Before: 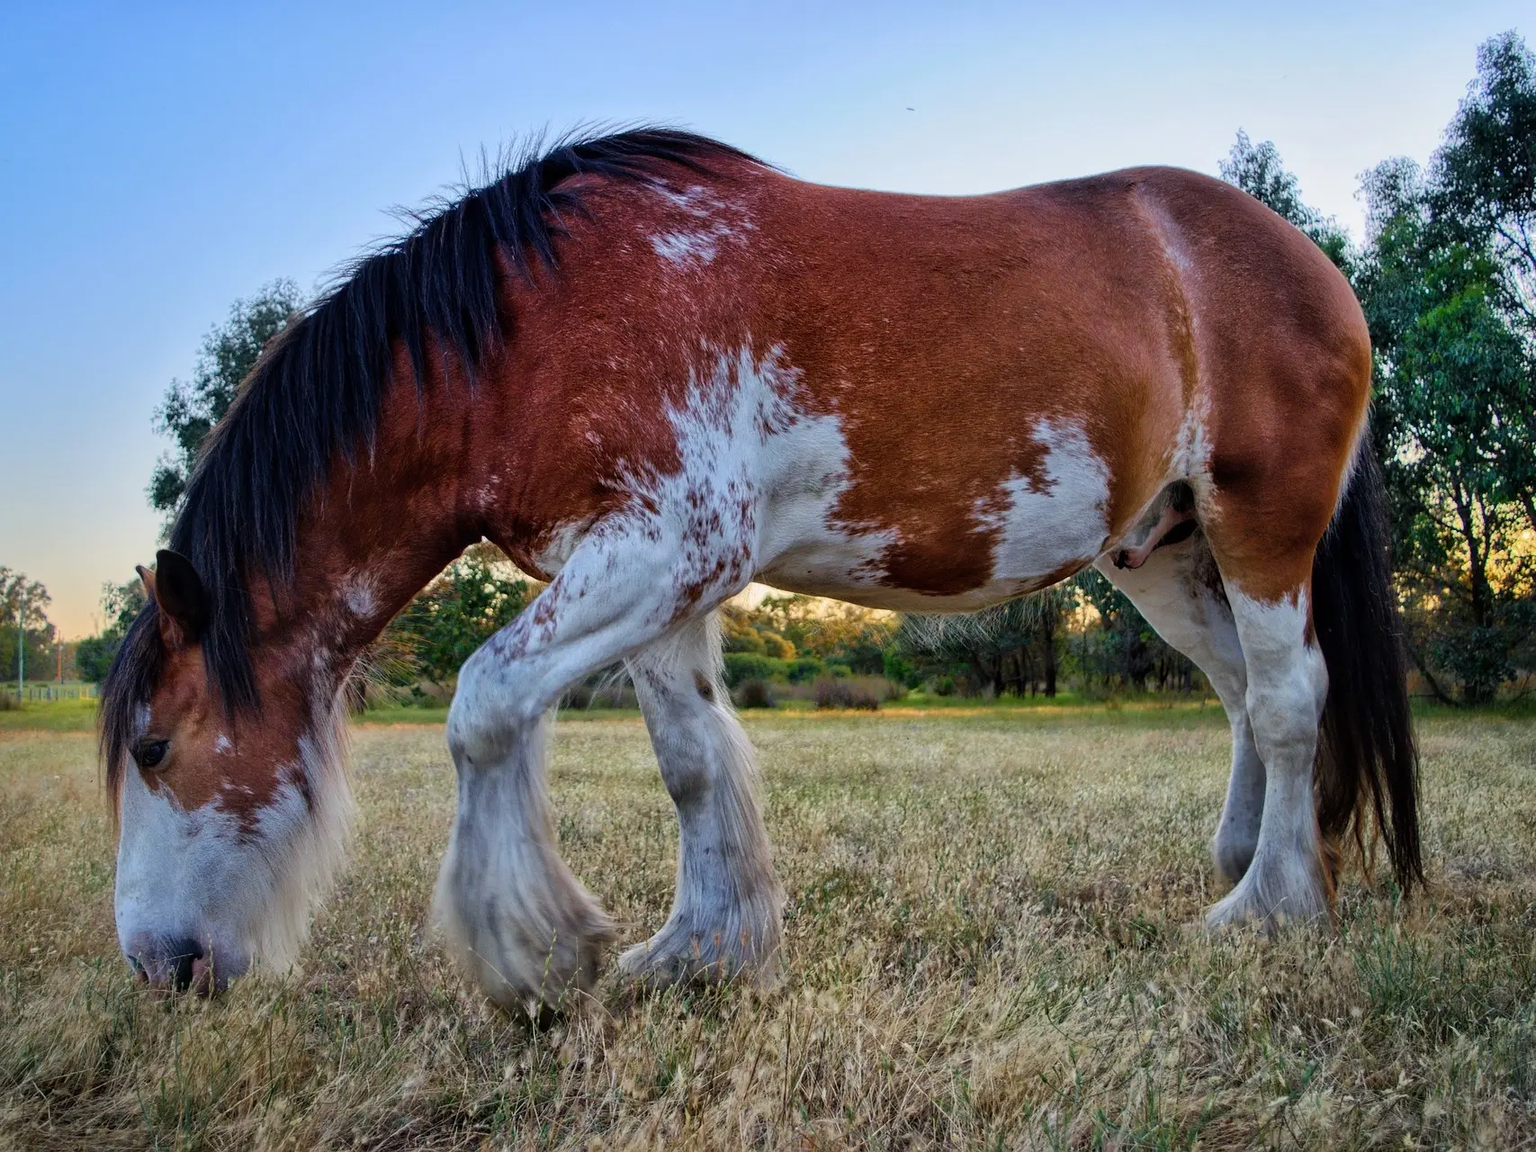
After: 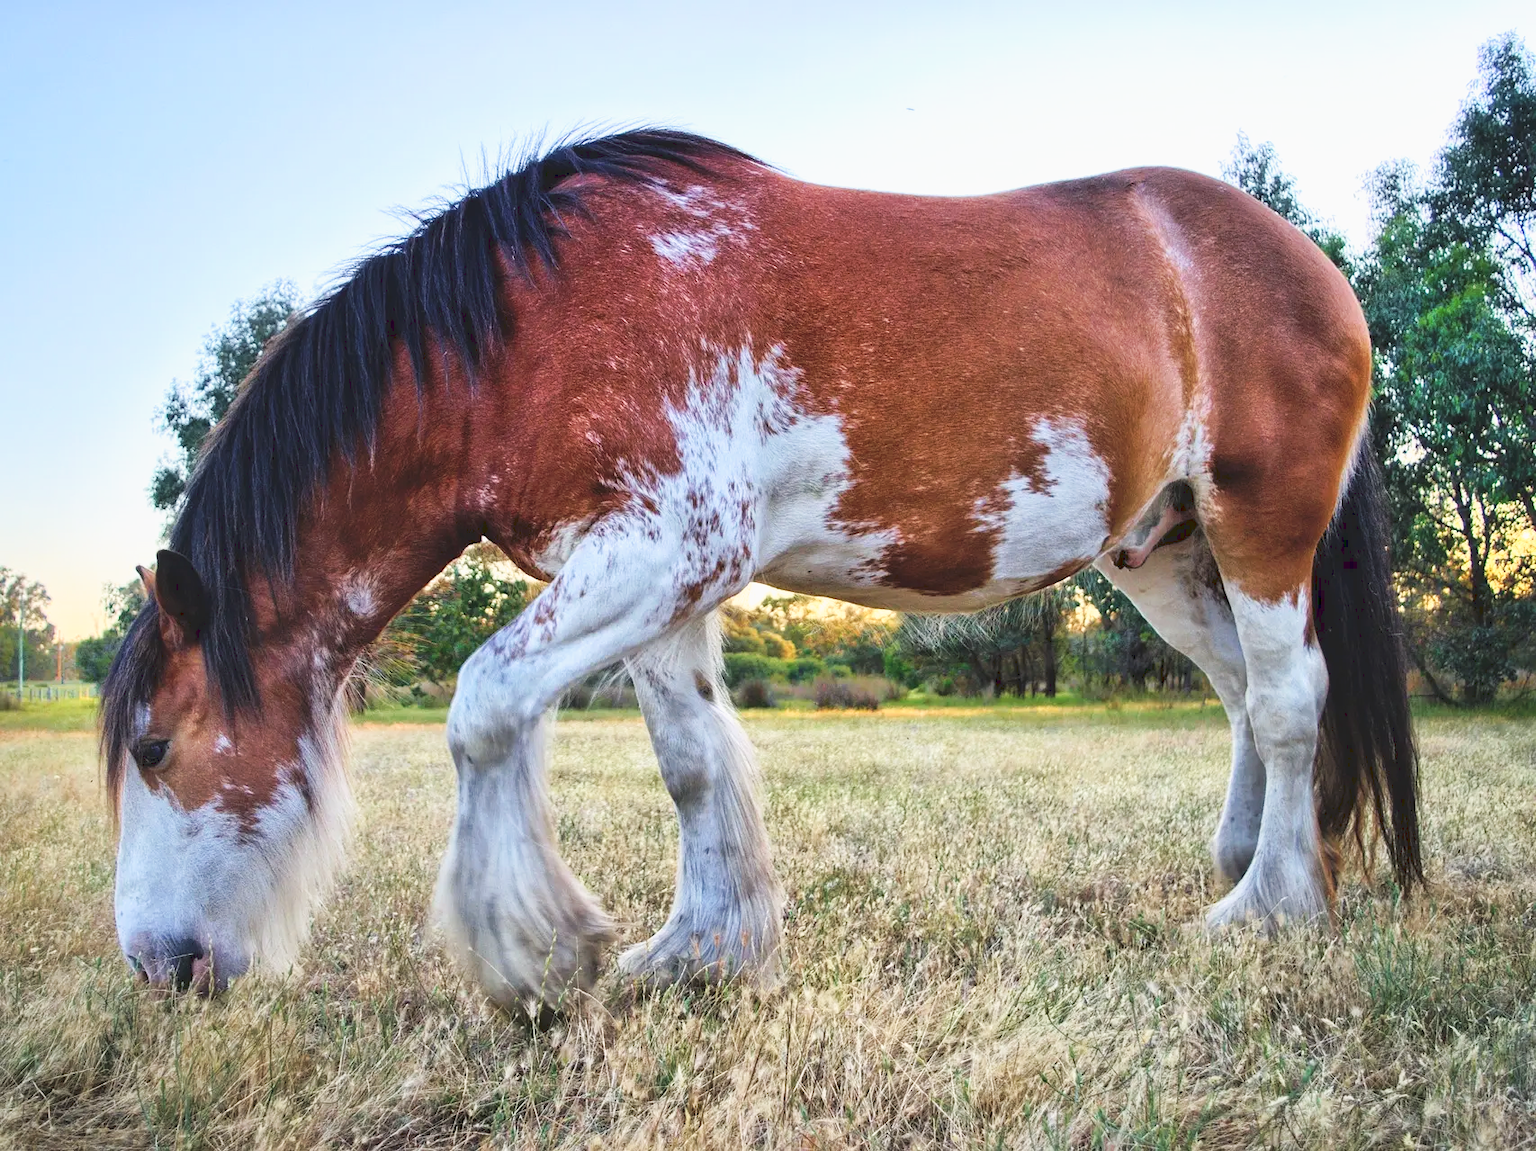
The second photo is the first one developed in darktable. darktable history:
tone curve: curves: ch0 [(0, 0) (0.003, 0.115) (0.011, 0.133) (0.025, 0.157) (0.044, 0.182) (0.069, 0.209) (0.1, 0.239) (0.136, 0.279) (0.177, 0.326) (0.224, 0.379) (0.277, 0.436) (0.335, 0.507) (0.399, 0.587) (0.468, 0.671) (0.543, 0.75) (0.623, 0.837) (0.709, 0.916) (0.801, 0.978) (0.898, 0.985) (1, 1)], preserve colors none
tone equalizer: -8 EV -0.002 EV, -7 EV 0.004 EV, -6 EV -0.015 EV, -5 EV 0.016 EV, -4 EV -0.007 EV, -3 EV 0.009 EV, -2 EV -0.082 EV, -1 EV -0.316 EV, +0 EV -0.604 EV, edges refinement/feathering 500, mask exposure compensation -1.57 EV, preserve details no
